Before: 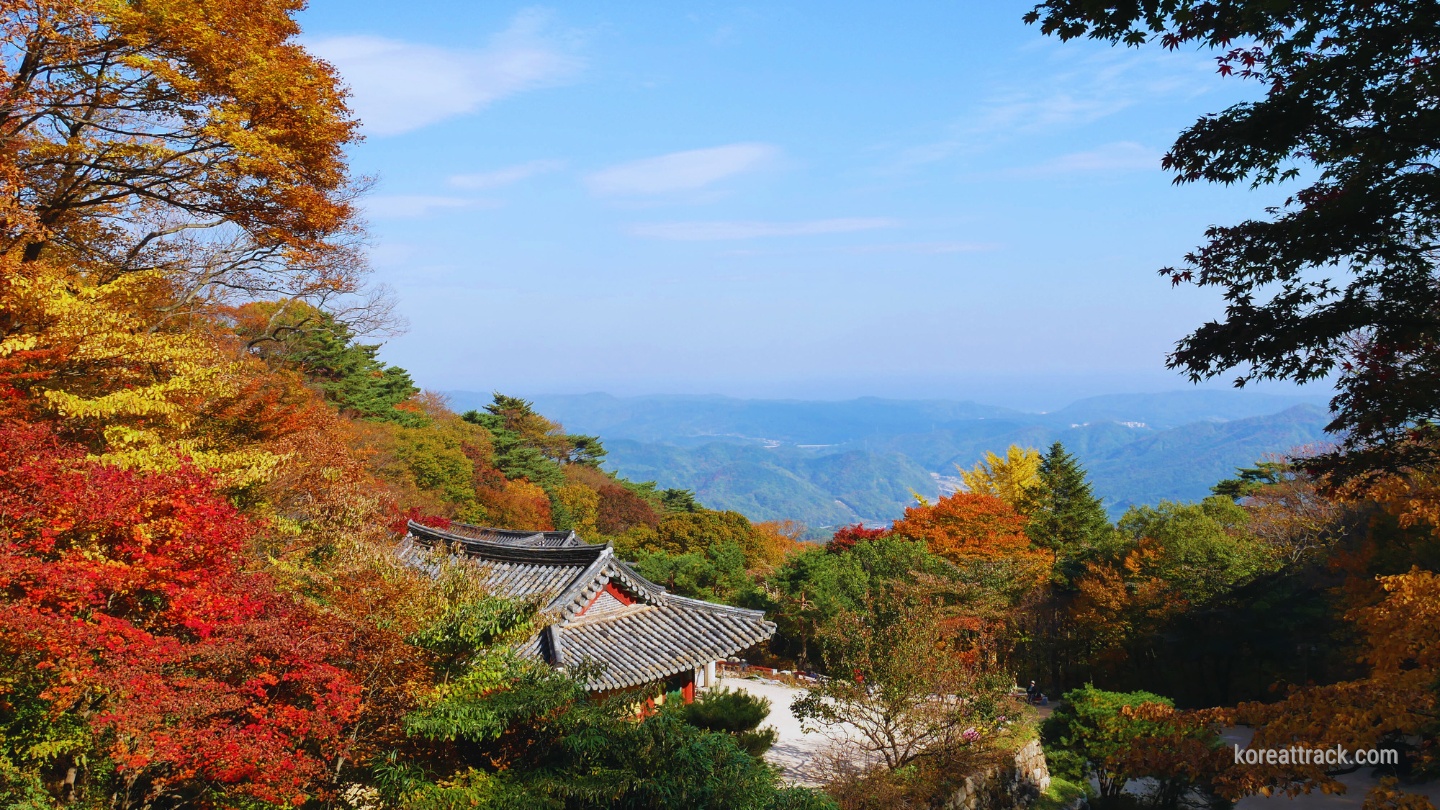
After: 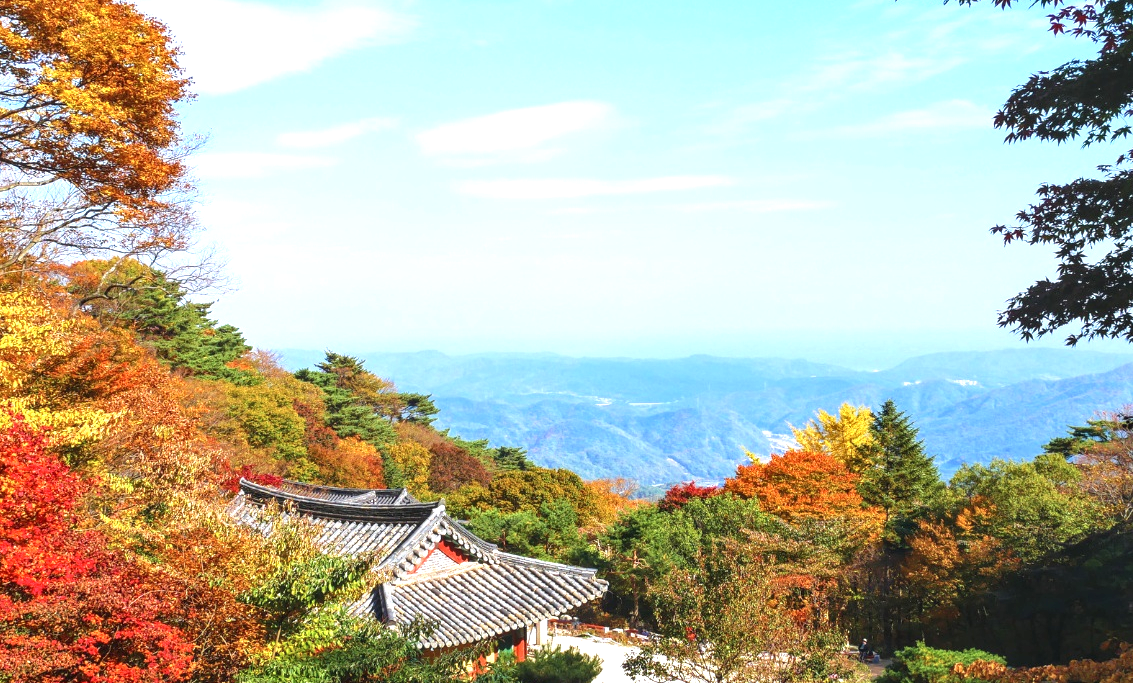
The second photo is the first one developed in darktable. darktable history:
contrast brightness saturation: saturation -0.047
local contrast: on, module defaults
crop: left 11.698%, top 5.205%, right 9.577%, bottom 10.407%
exposure: exposure 1 EV, compensate highlight preservation false
